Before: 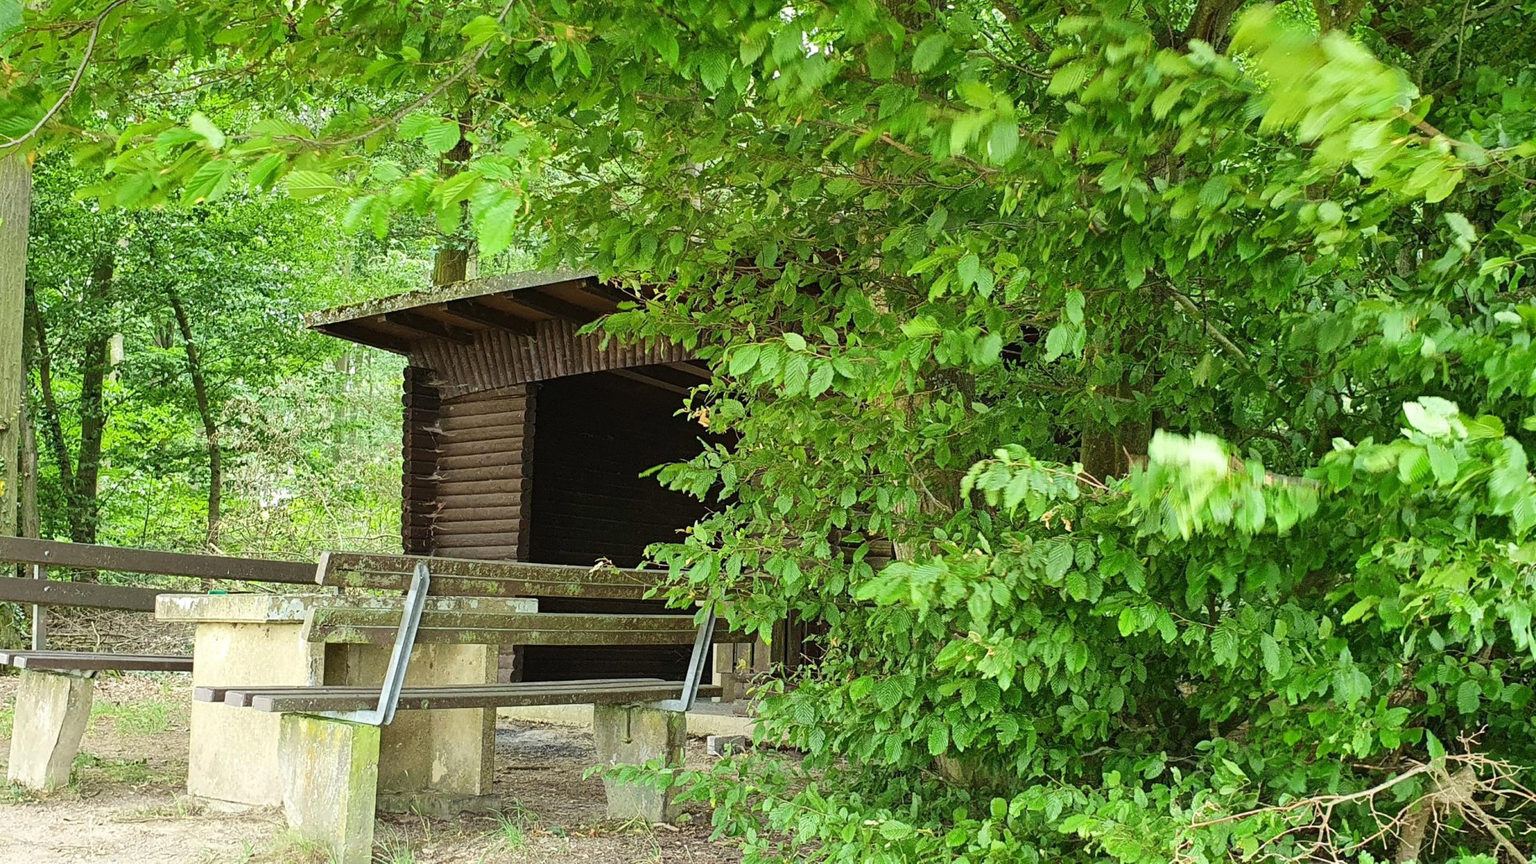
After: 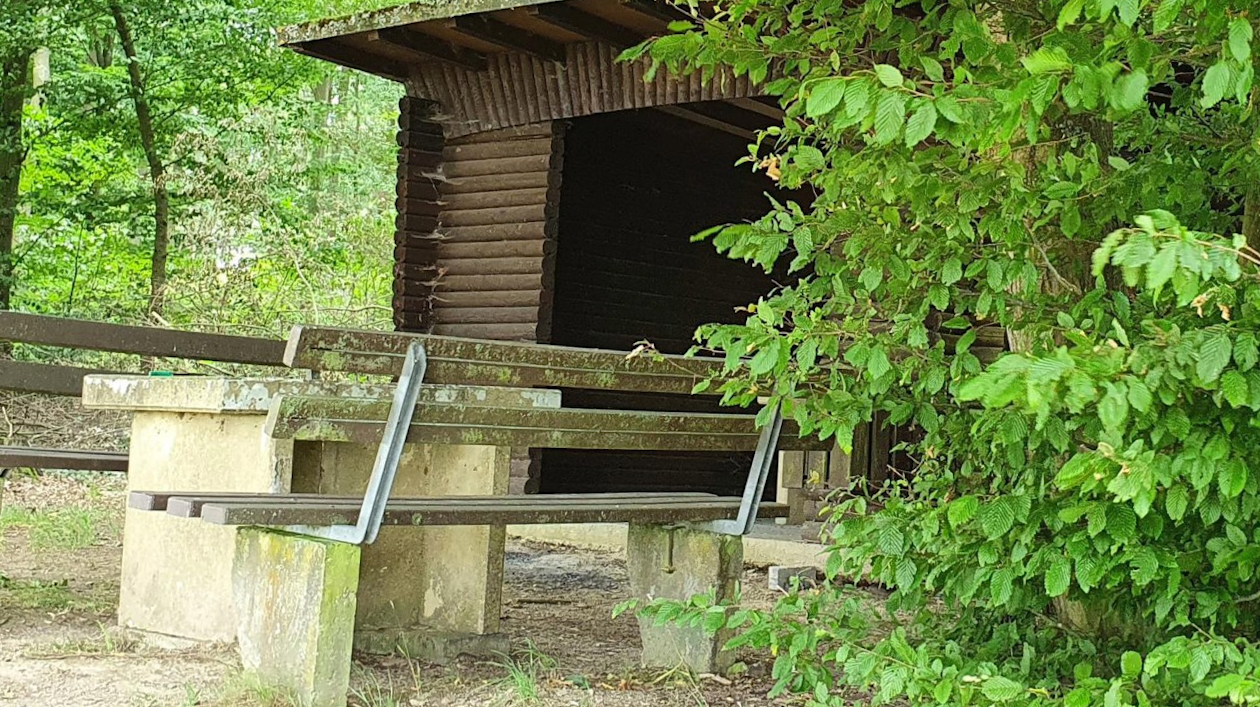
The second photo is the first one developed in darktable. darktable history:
crop and rotate: angle -1.23°, left 3.94%, top 31.983%, right 27.918%
shadows and highlights: shadows 25.89, highlights -24.78
